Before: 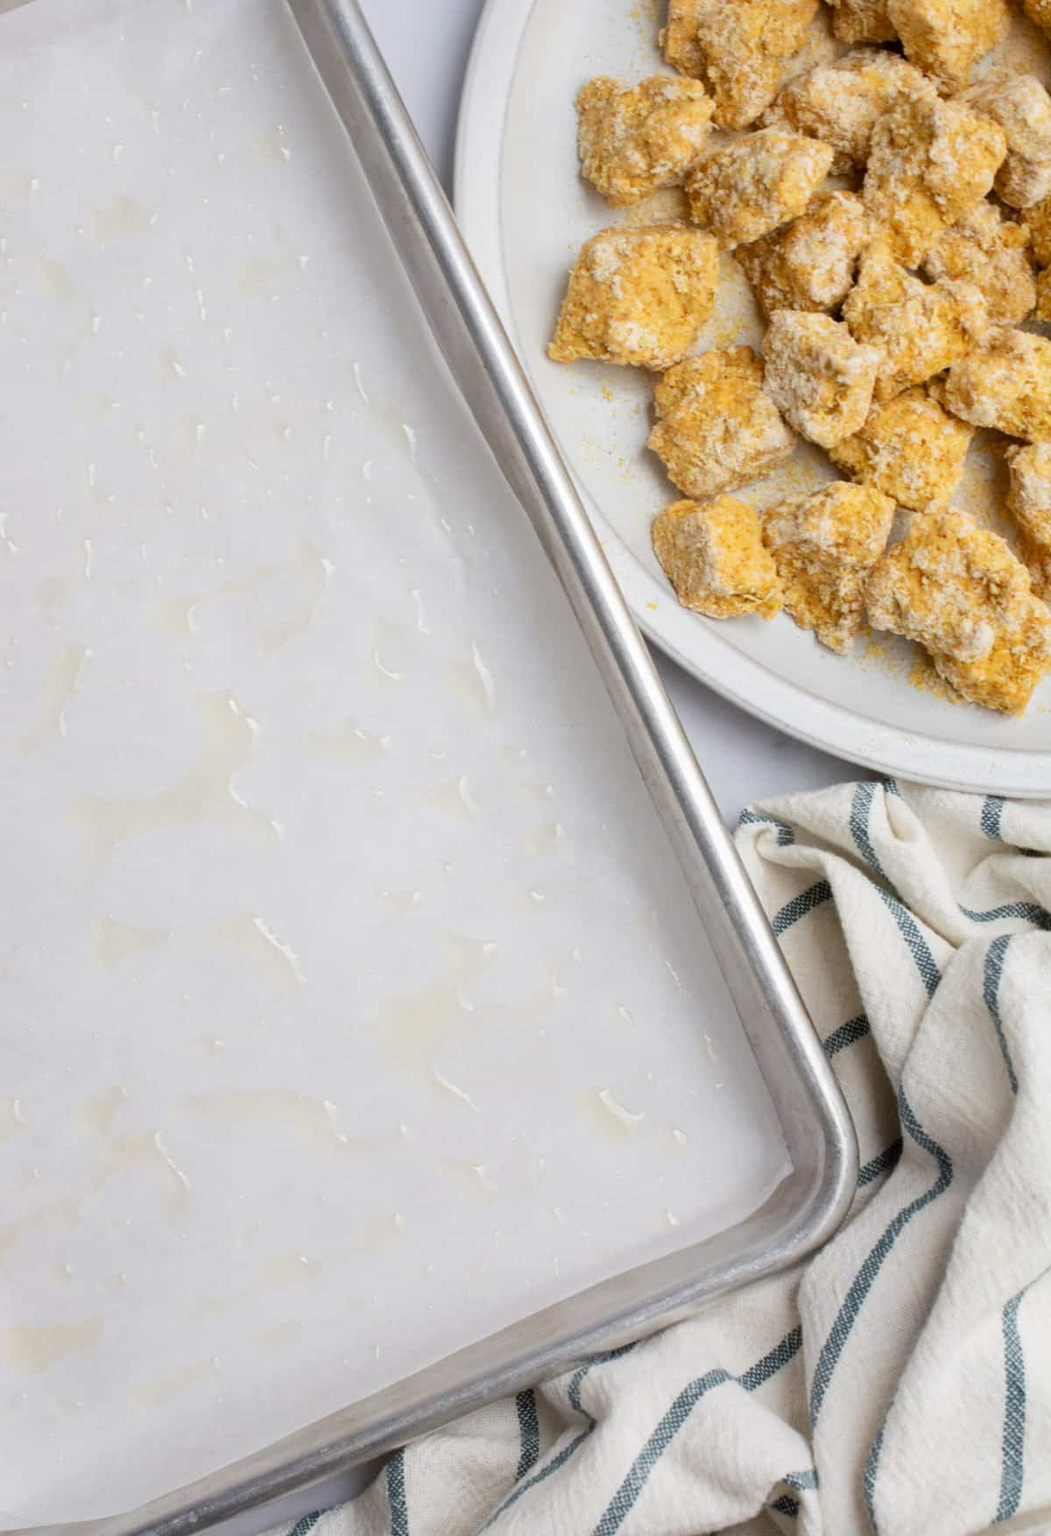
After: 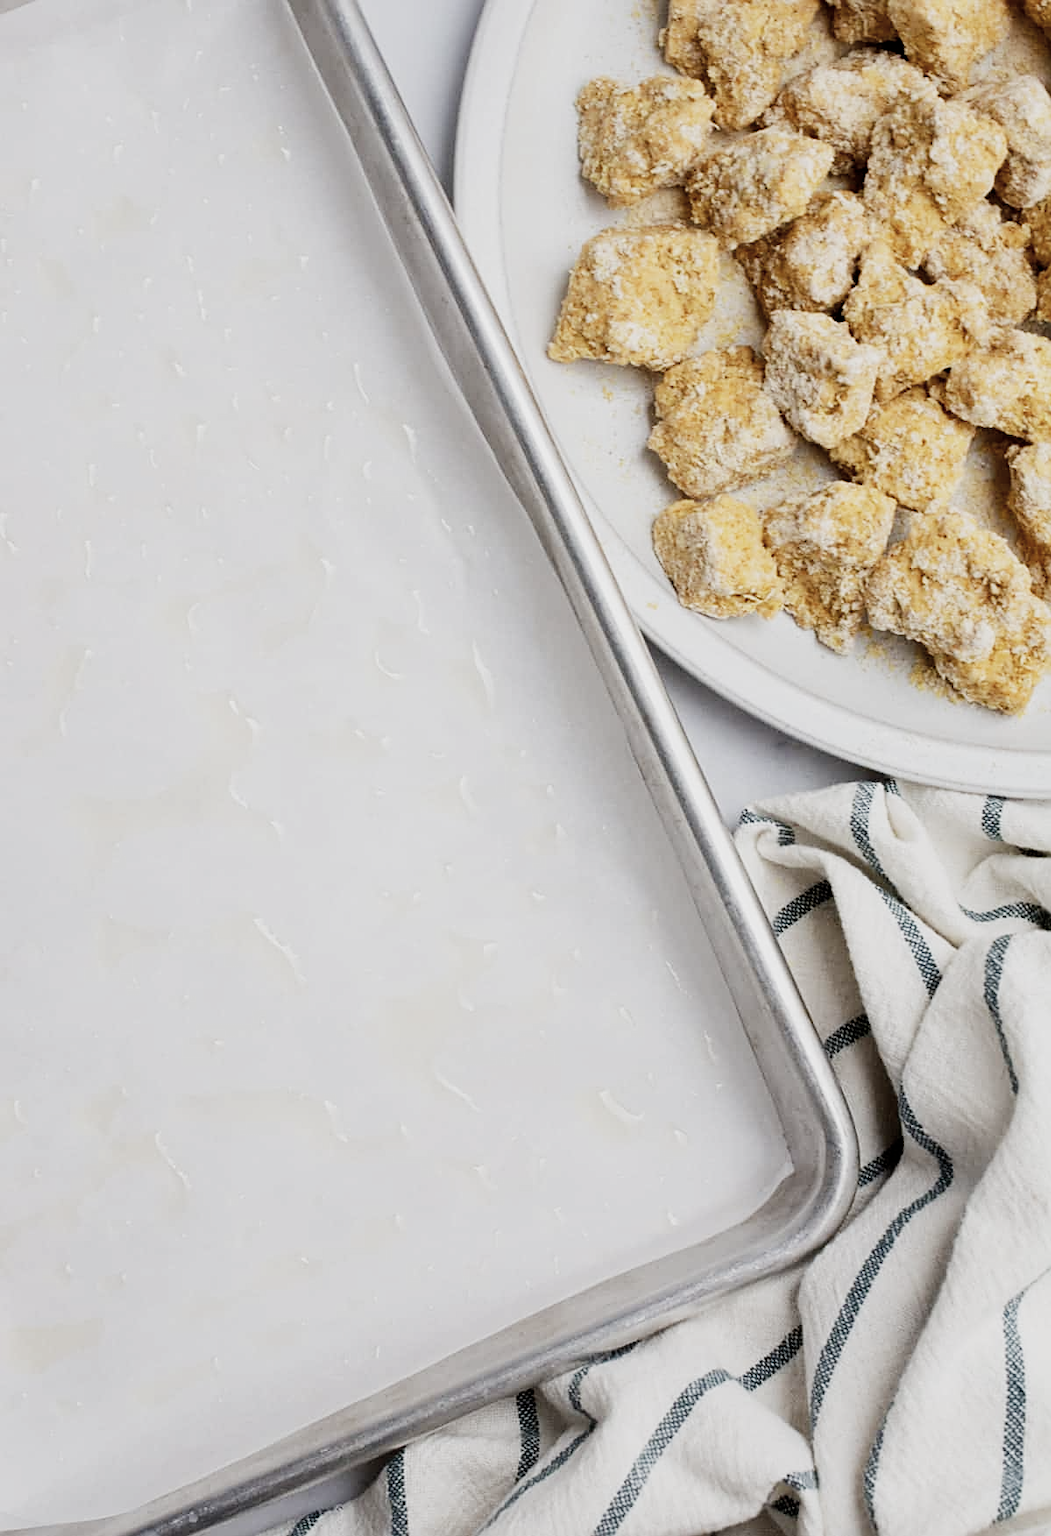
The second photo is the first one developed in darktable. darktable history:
sharpen: on, module defaults
contrast brightness saturation: contrast 0.1, saturation -0.36
filmic rgb: black relative exposure -16 EV, white relative exposure 5.31 EV, hardness 5.9, contrast 1.25, preserve chrominance no, color science v5 (2021)
